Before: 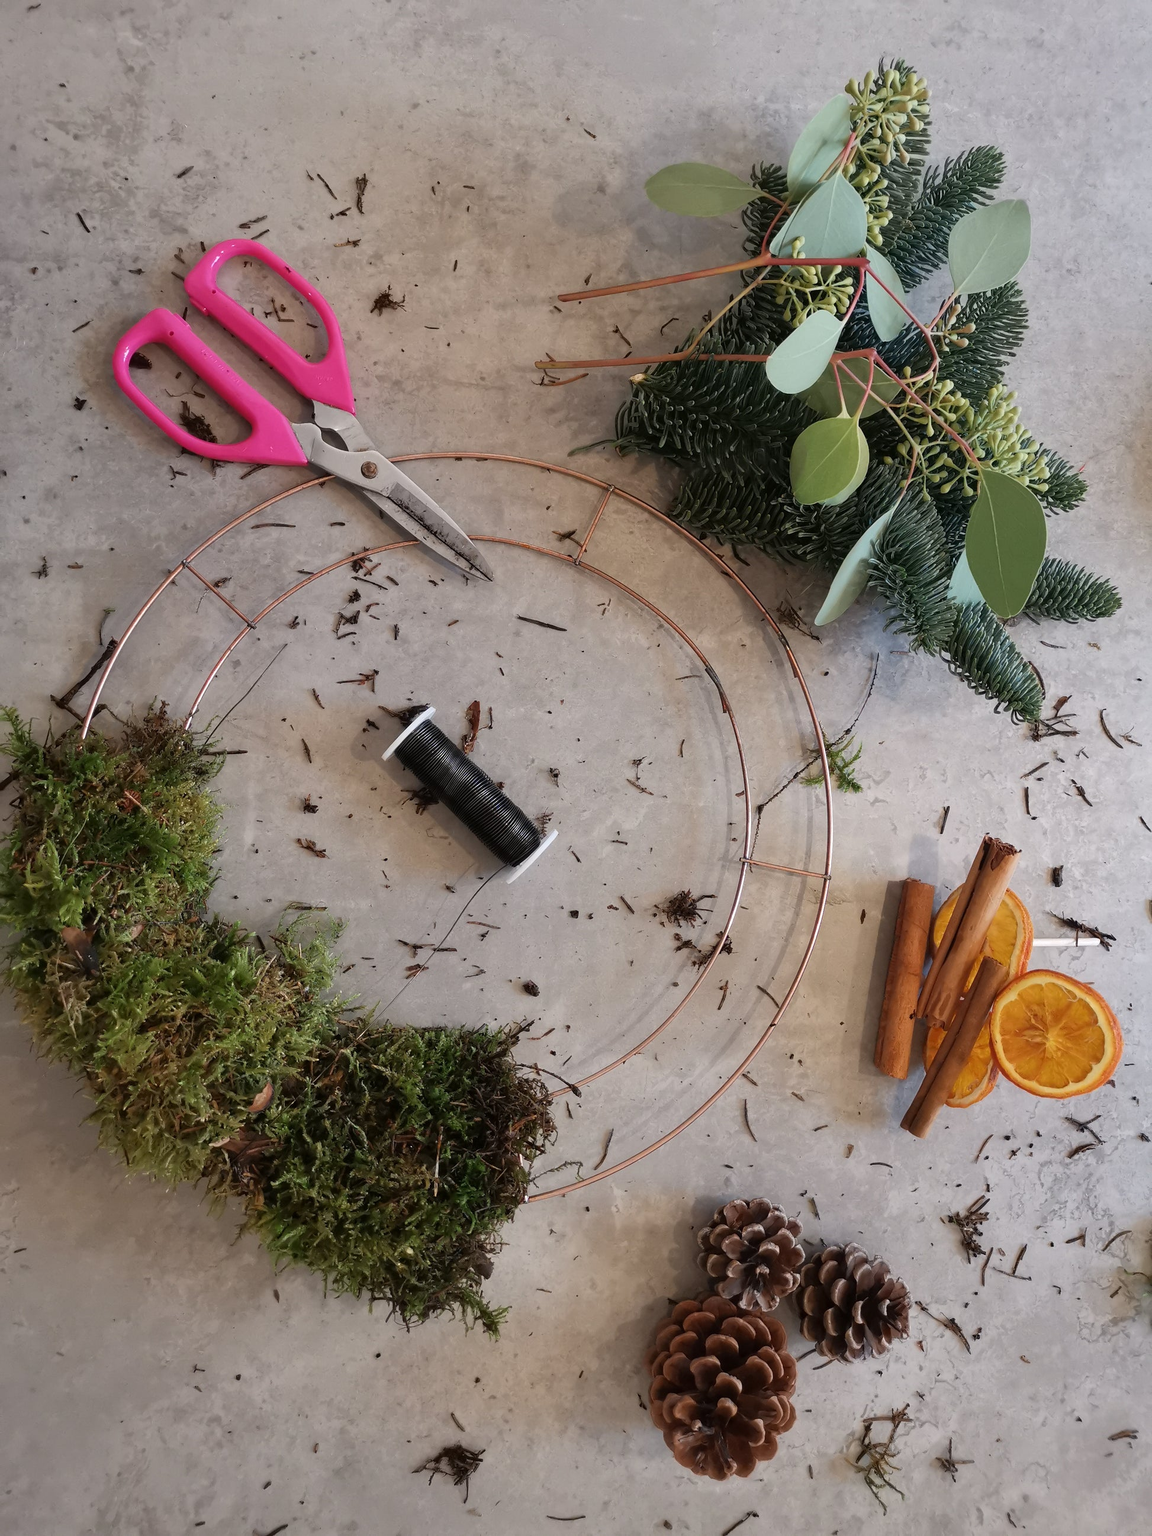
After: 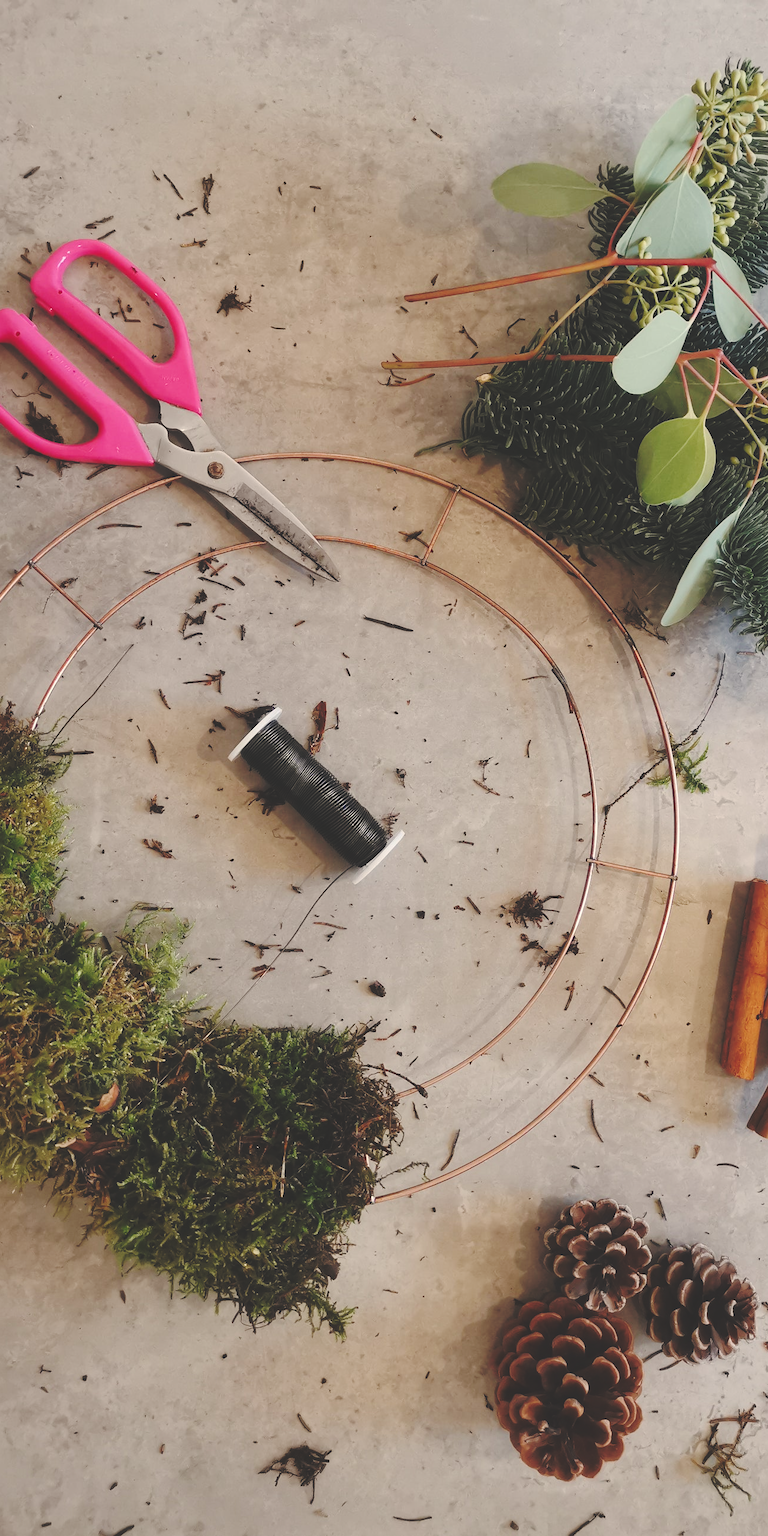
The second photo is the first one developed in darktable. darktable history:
base curve: curves: ch0 [(0, 0.024) (0.055, 0.065) (0.121, 0.166) (0.236, 0.319) (0.693, 0.726) (1, 1)], preserve colors none
crop and rotate: left 13.409%, right 19.924%
white balance: red 1.045, blue 0.932
